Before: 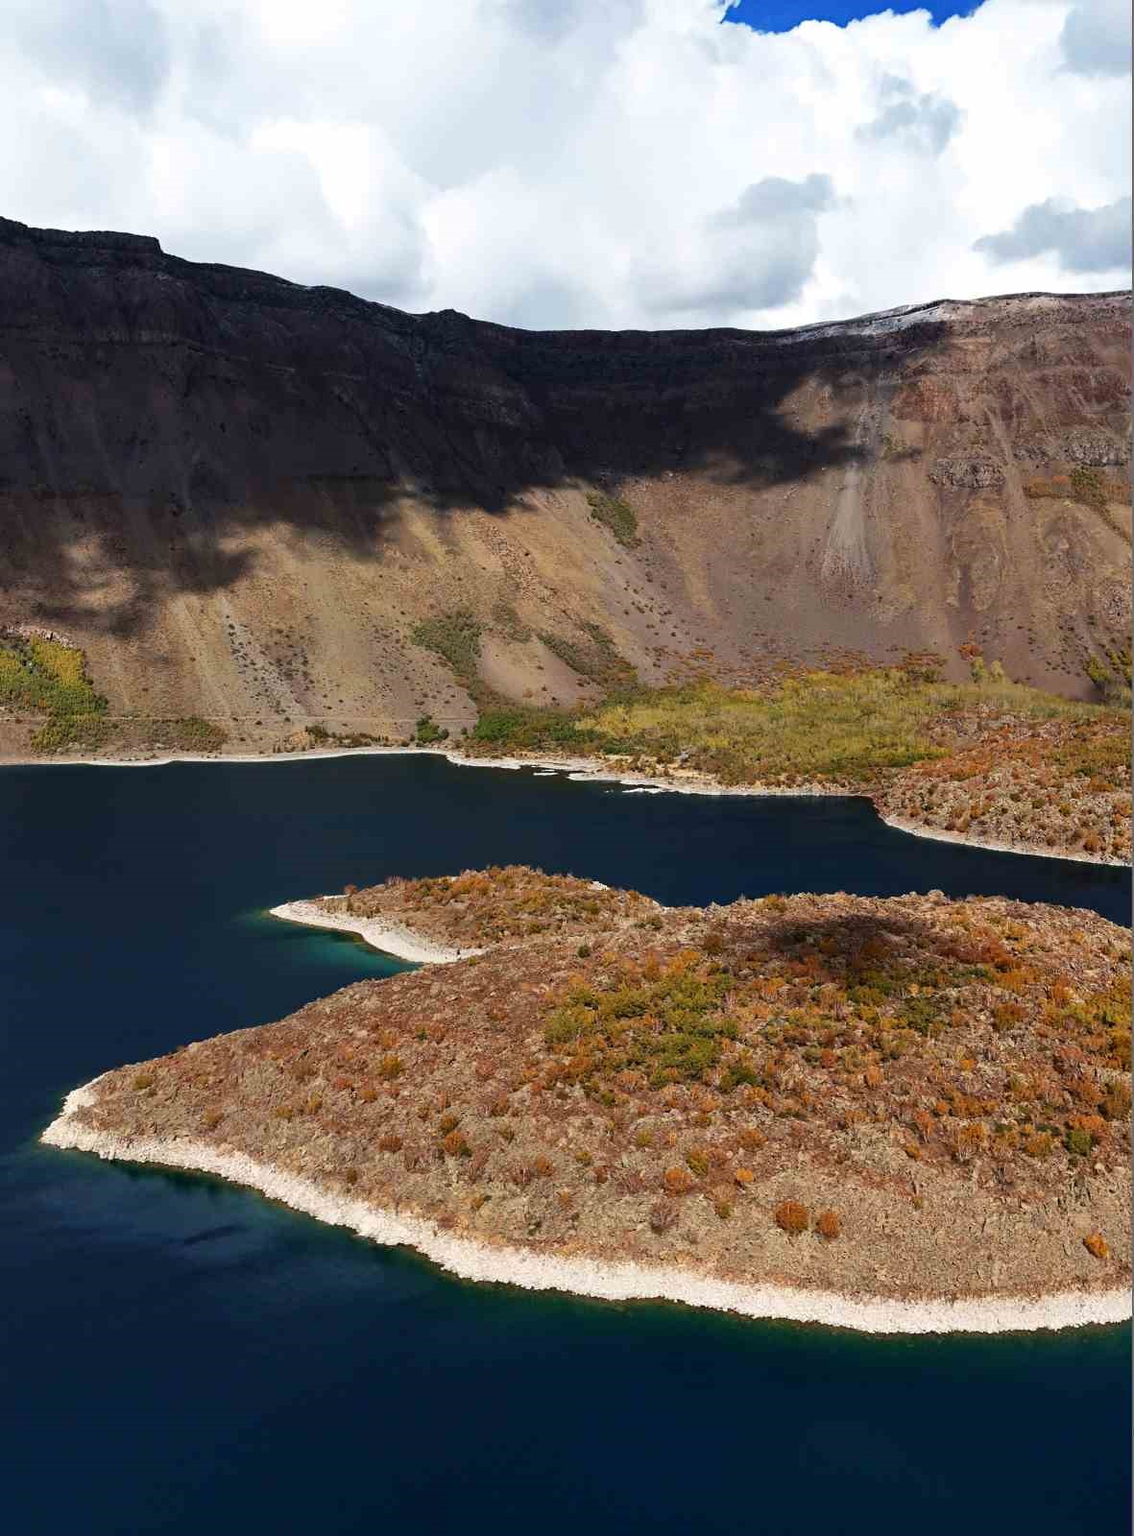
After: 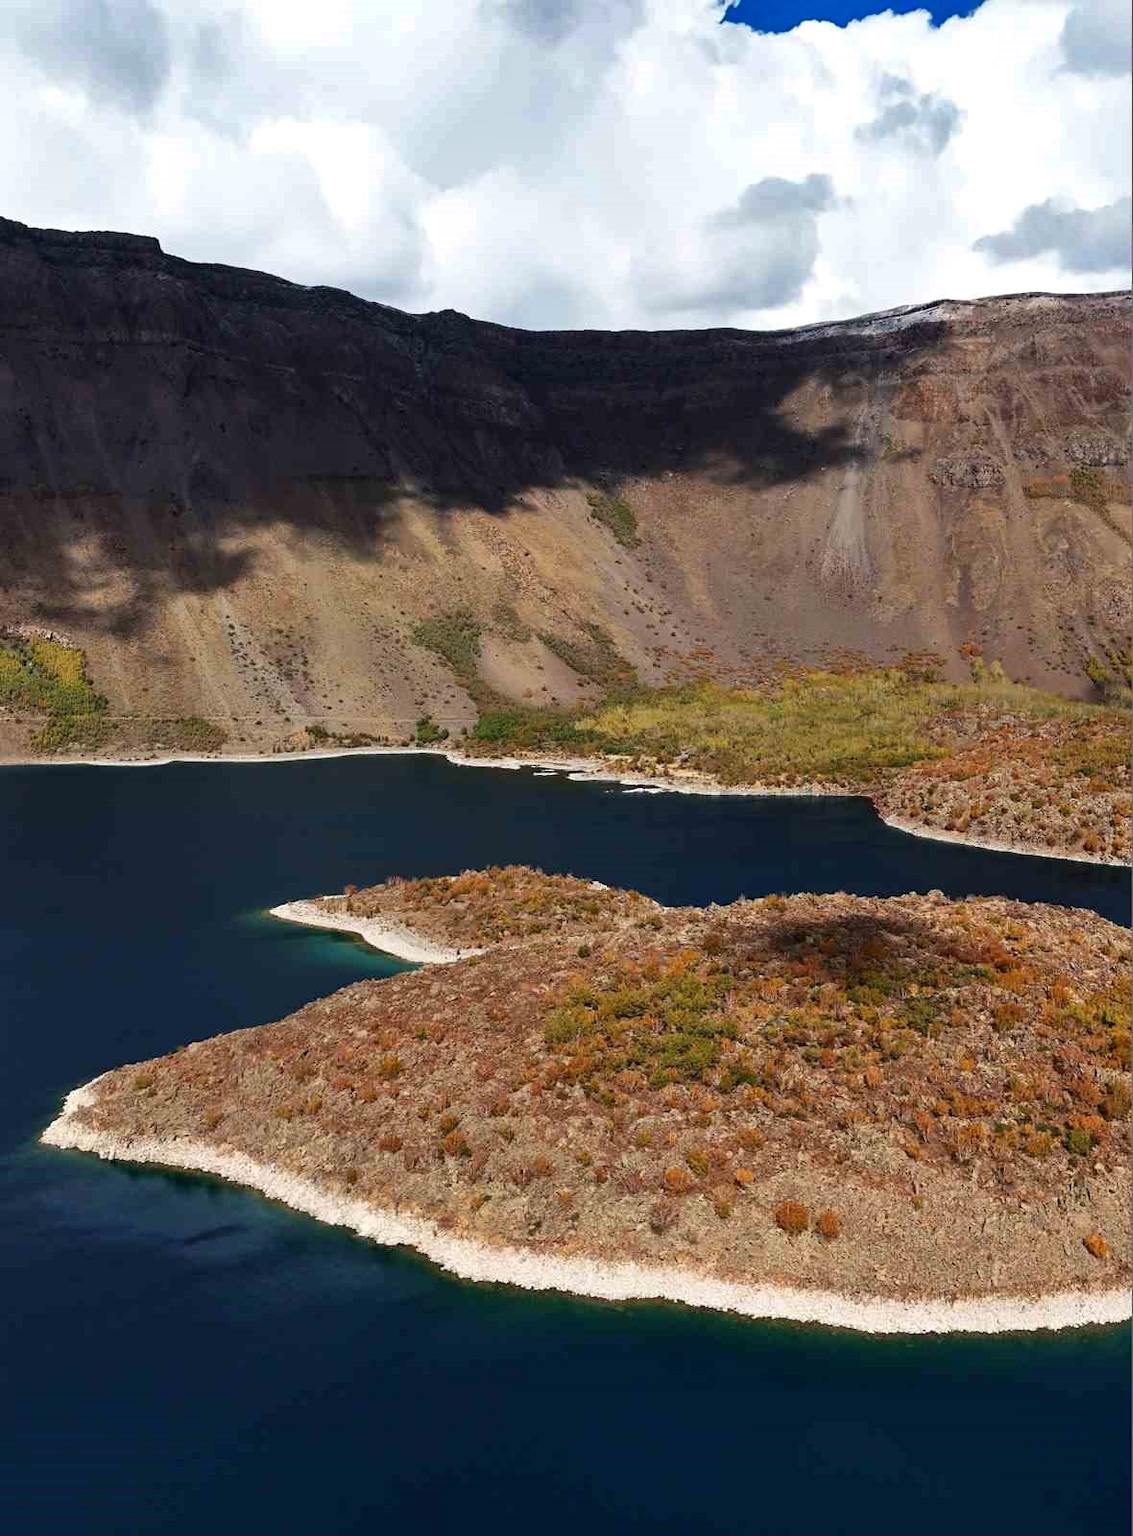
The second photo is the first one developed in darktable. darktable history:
shadows and highlights: shadows 13.17, white point adjustment 1.18, soften with gaussian
